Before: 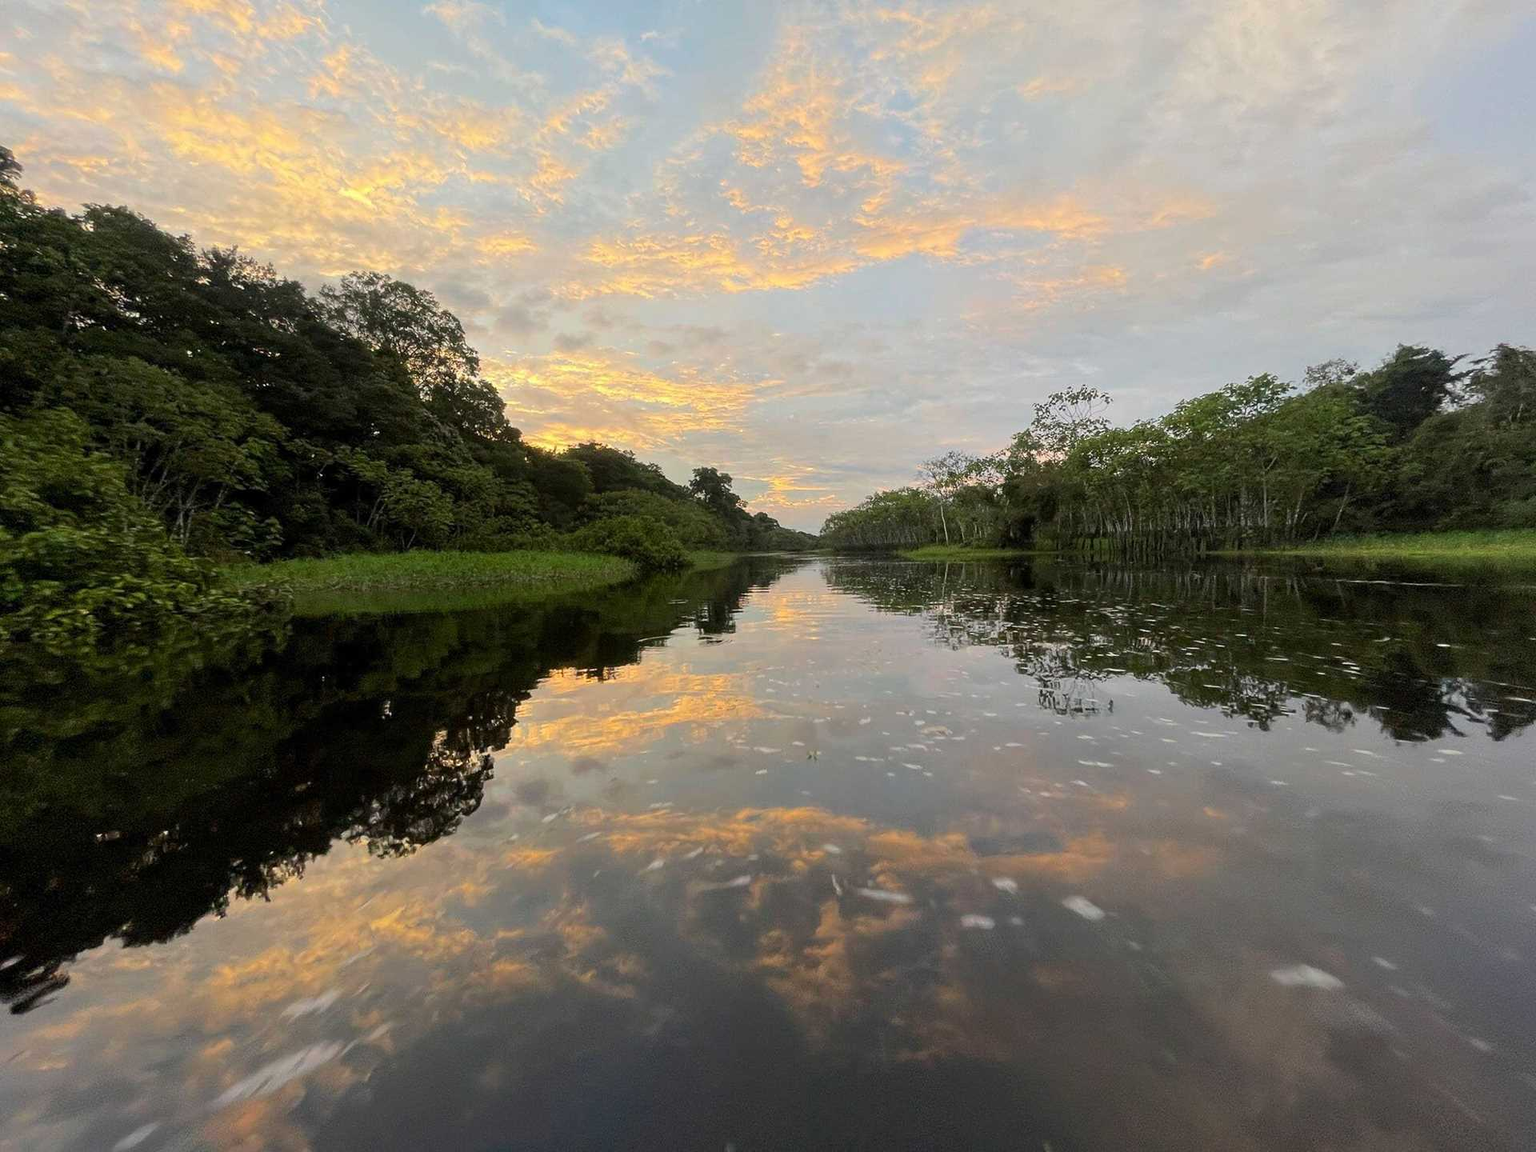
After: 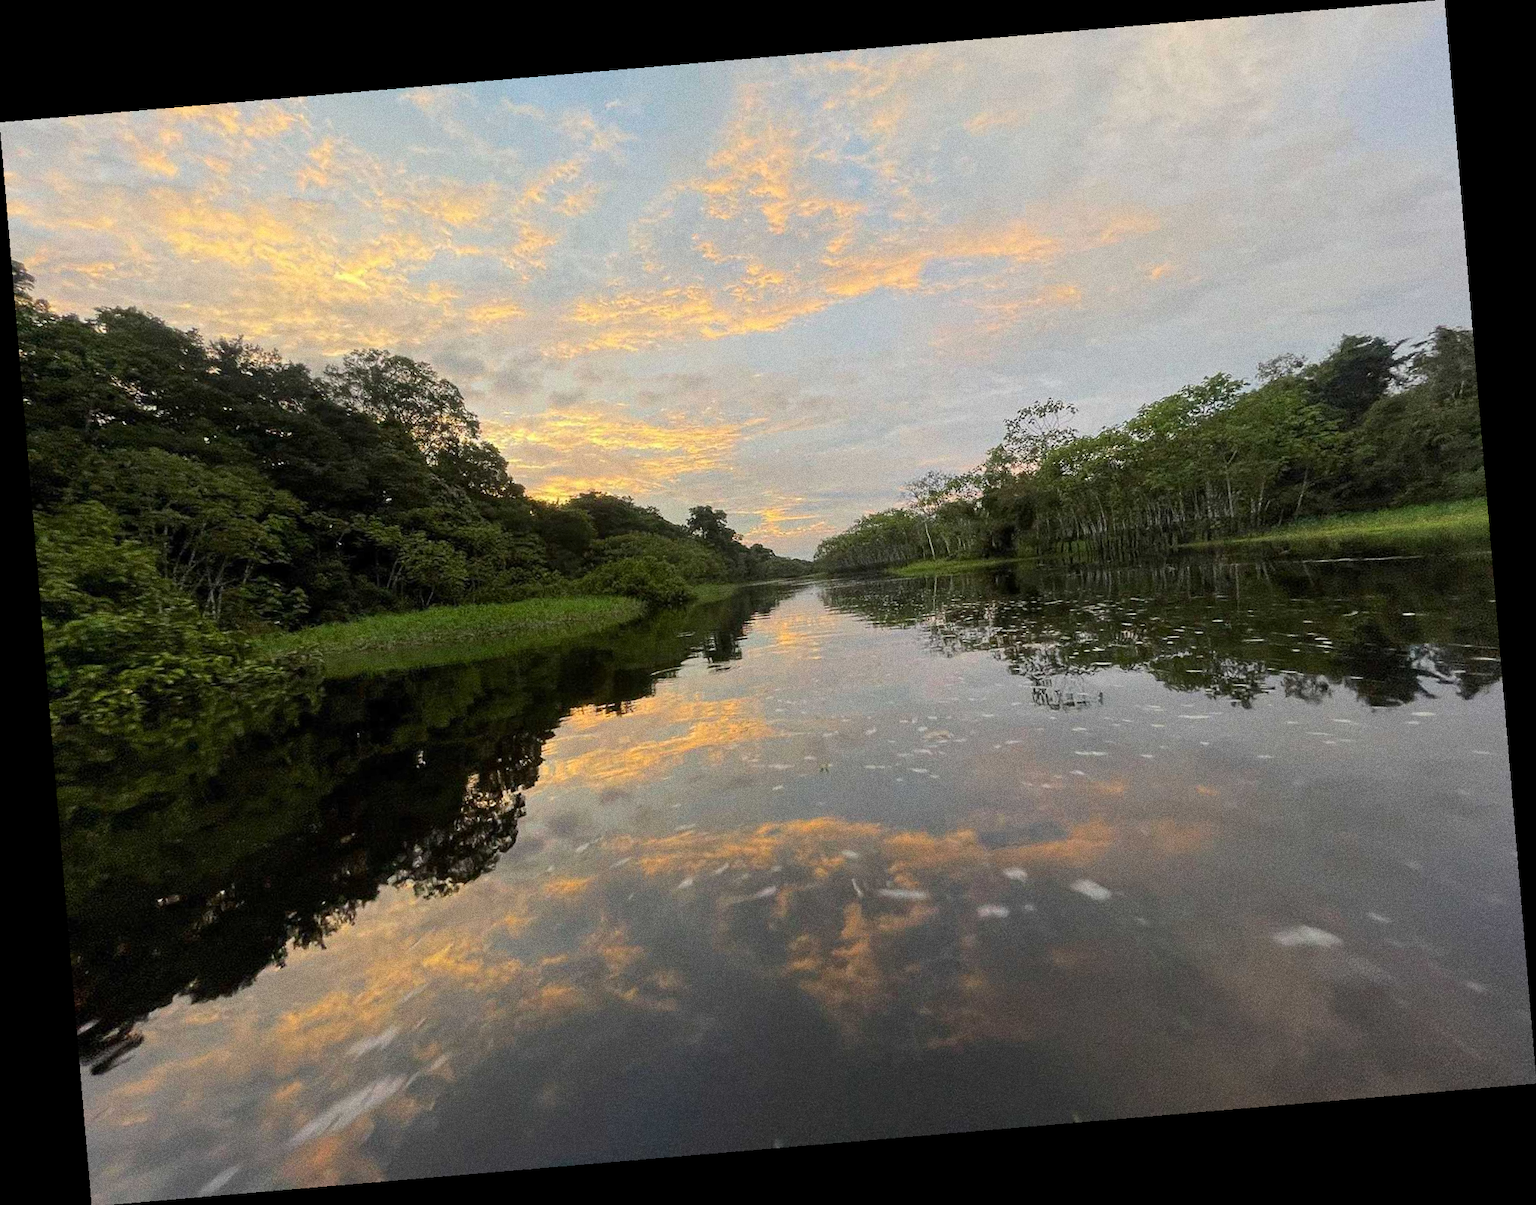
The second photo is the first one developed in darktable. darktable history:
rotate and perspective: rotation -4.86°, automatic cropping off
grain: coarseness 0.09 ISO, strength 40%
